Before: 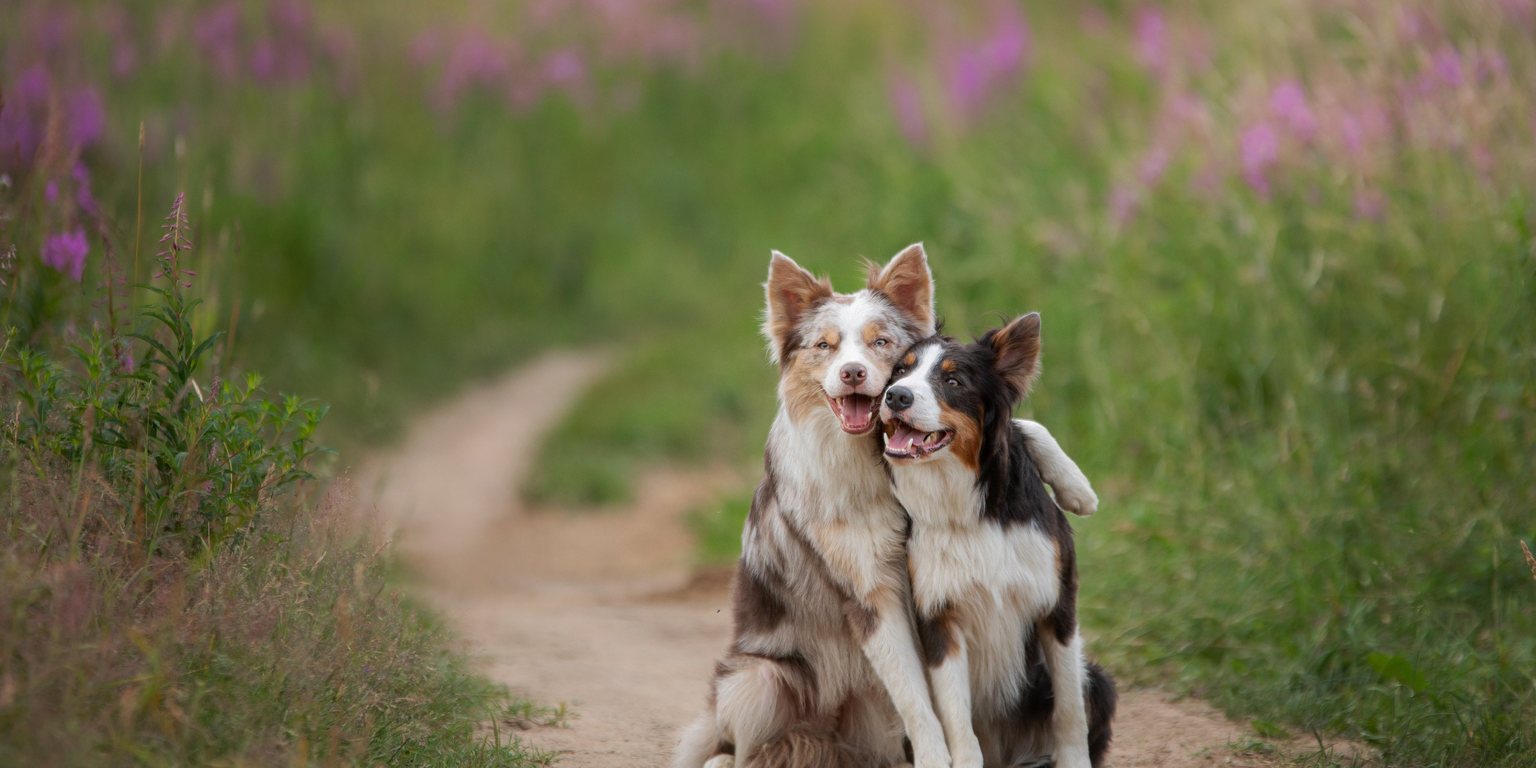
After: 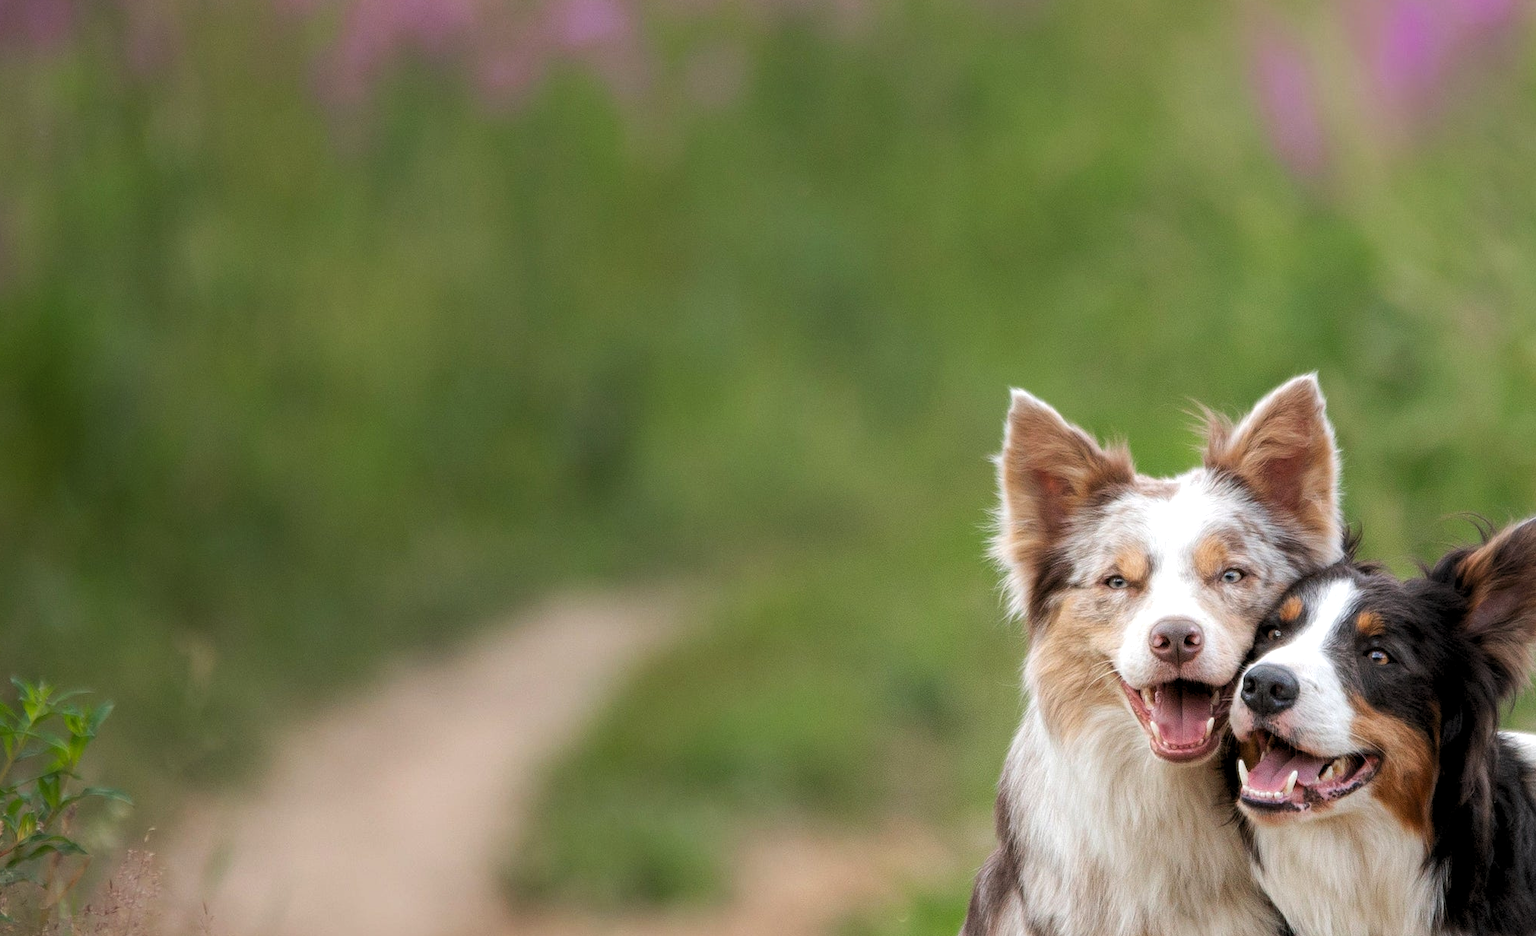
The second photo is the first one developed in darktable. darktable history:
crop: left 17.835%, top 7.675%, right 32.881%, bottom 32.213%
levels: levels [0.055, 0.477, 0.9]
